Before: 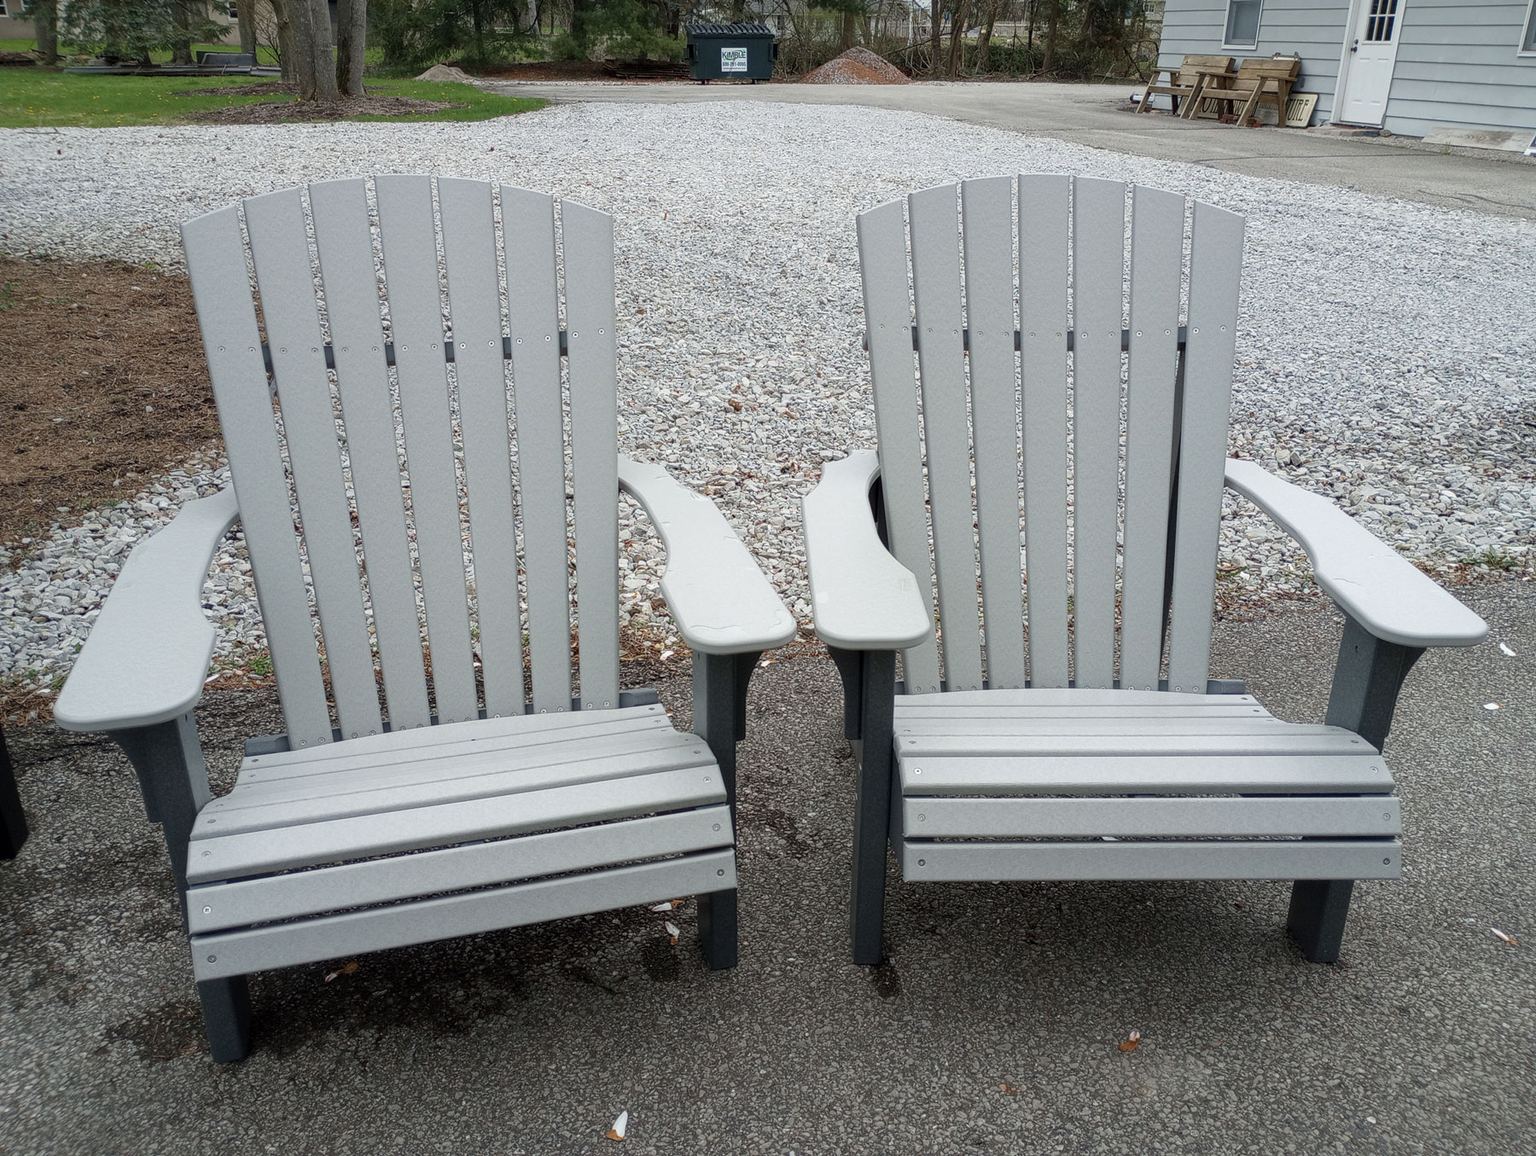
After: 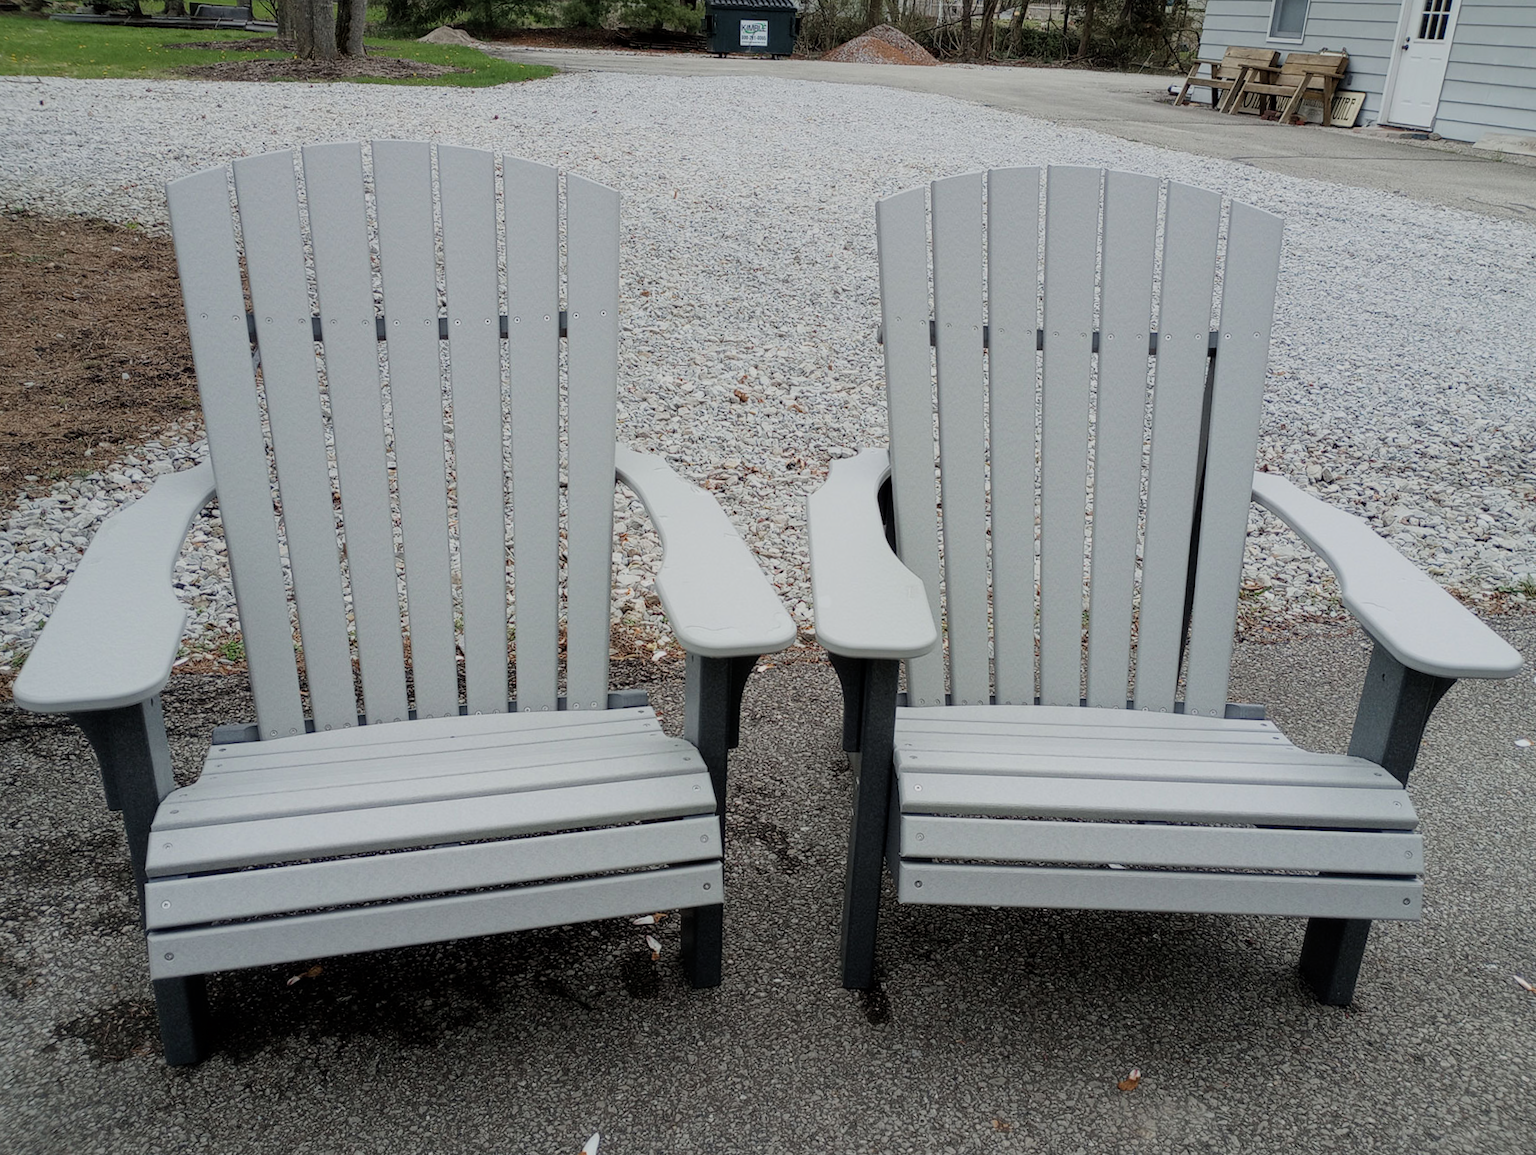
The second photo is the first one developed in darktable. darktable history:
color calibration: illuminant same as pipeline (D50), adaptation XYZ, x 0.346, y 0.358, temperature 5019.42 K
crop and rotate: angle -2.21°
filmic rgb: black relative exposure -7.65 EV, white relative exposure 4.56 EV, hardness 3.61, color science v6 (2022)
